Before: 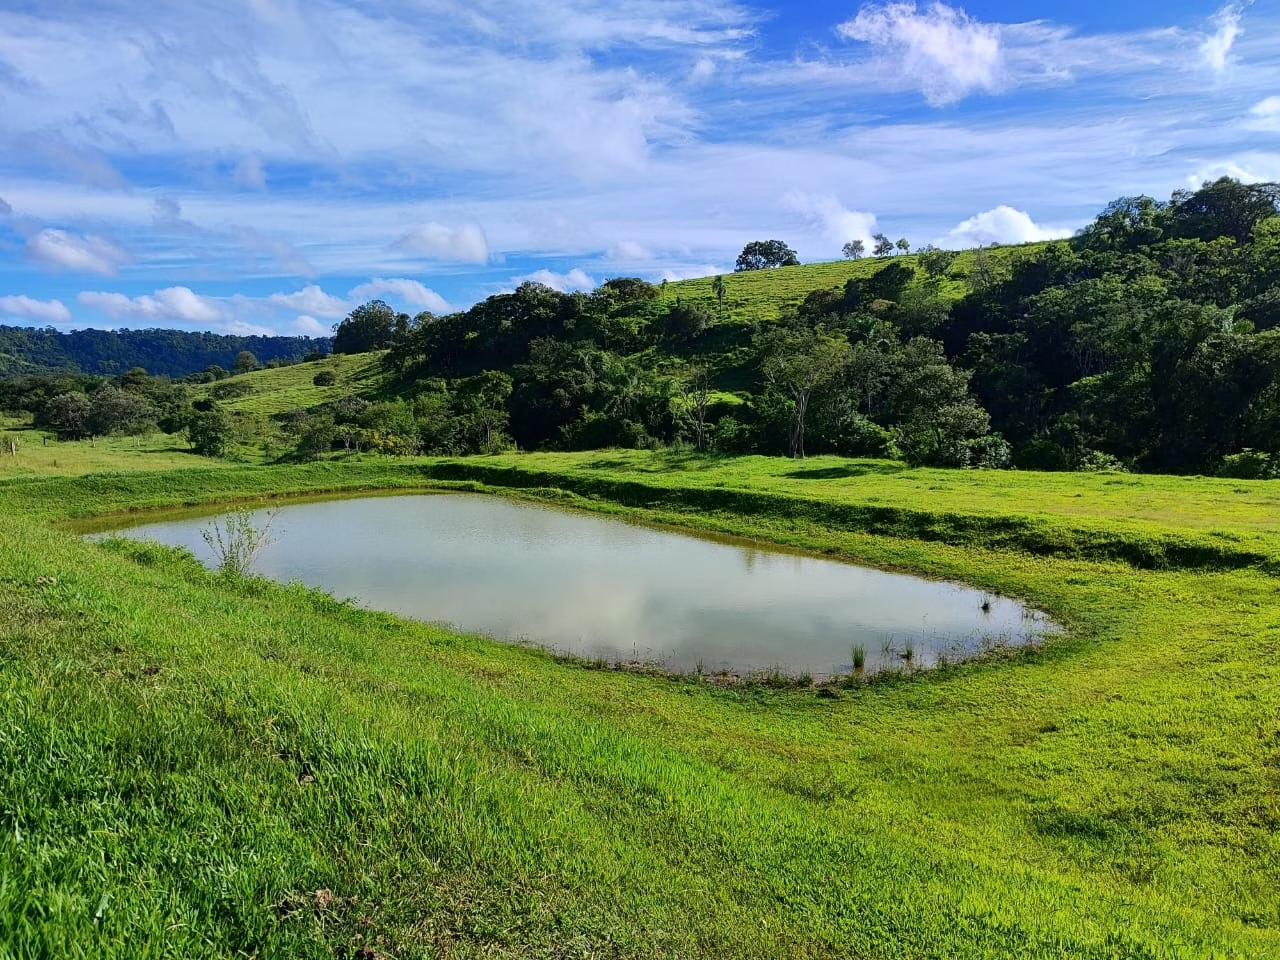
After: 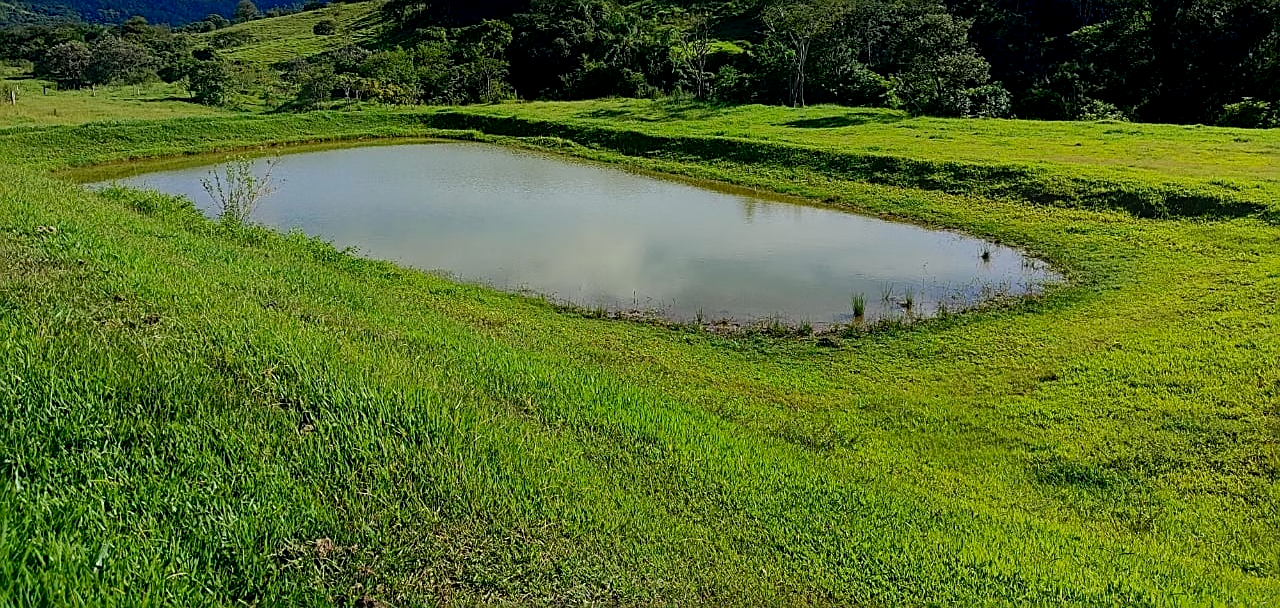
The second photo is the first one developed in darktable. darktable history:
sharpen: on, module defaults
crop and rotate: top 36.565%
exposure: black level correction 0.009, exposure -0.161 EV, compensate exposure bias true, compensate highlight preservation false
contrast equalizer: octaves 7, y [[0.439, 0.44, 0.442, 0.457, 0.493, 0.498], [0.5 ×6], [0.5 ×6], [0 ×6], [0 ×6]]
